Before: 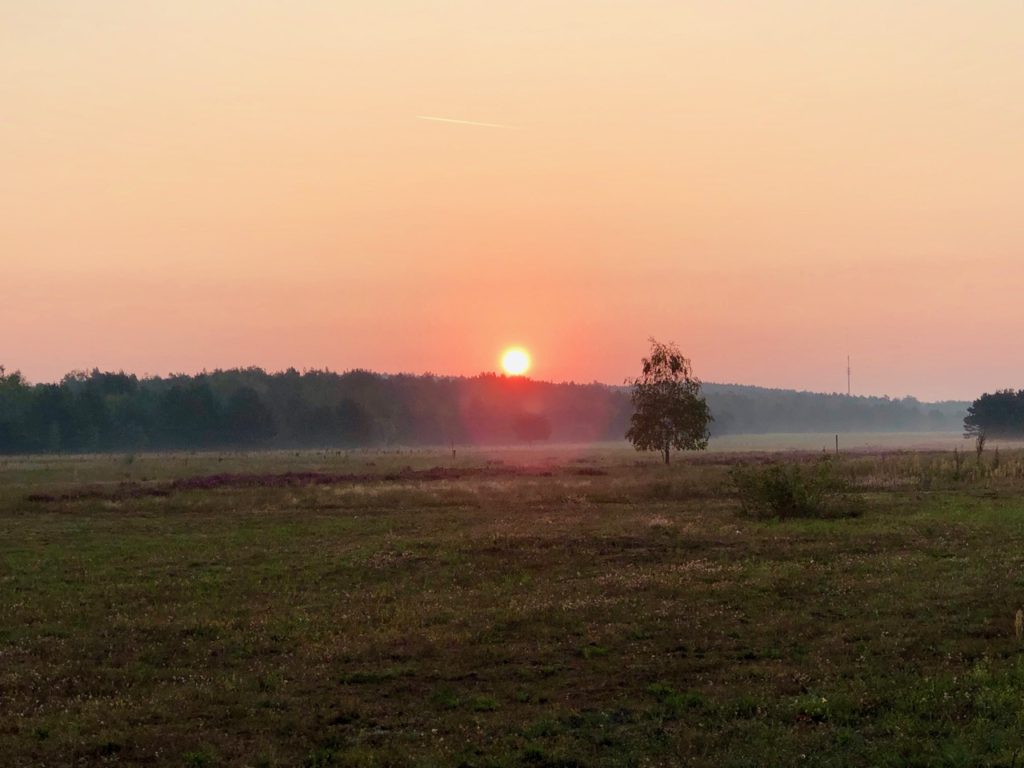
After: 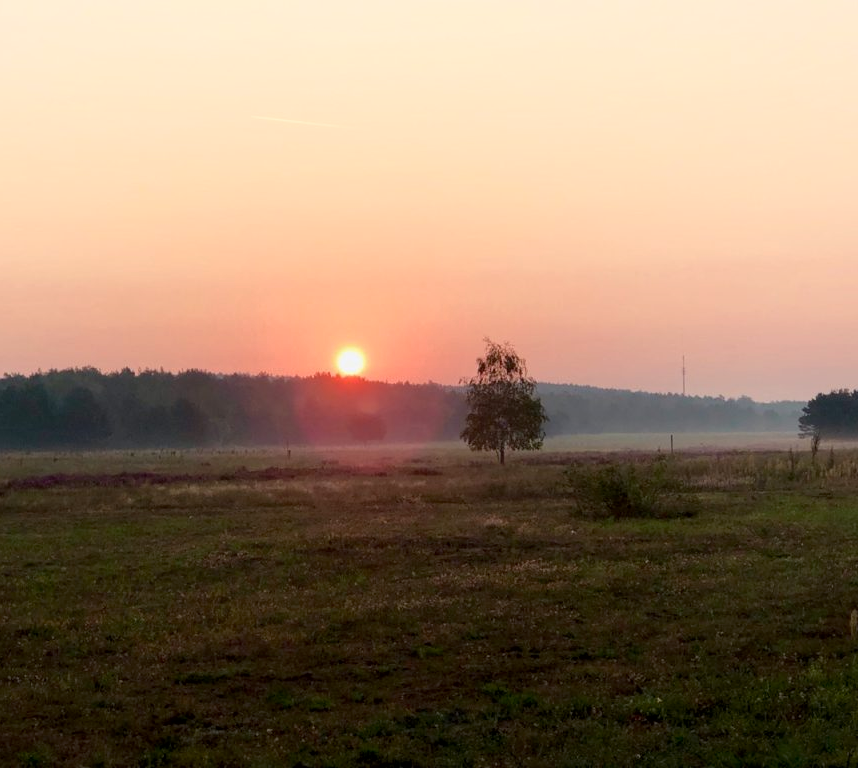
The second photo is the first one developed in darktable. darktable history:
contrast brightness saturation: contrast 0.006, saturation -0.057
crop: left 16.169%
shadows and highlights: shadows -25.68, highlights 48.06, soften with gaussian
